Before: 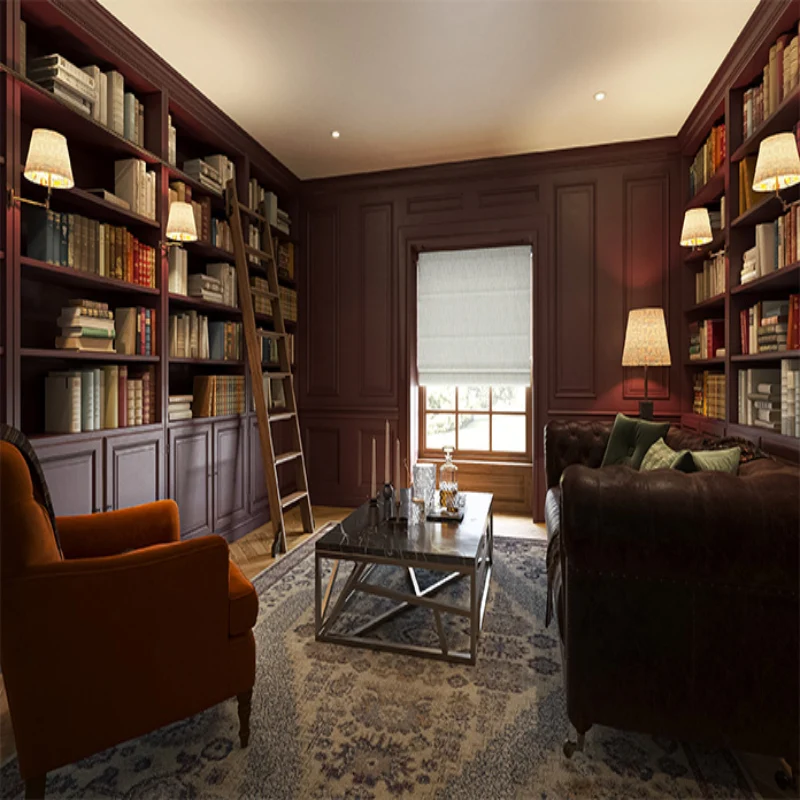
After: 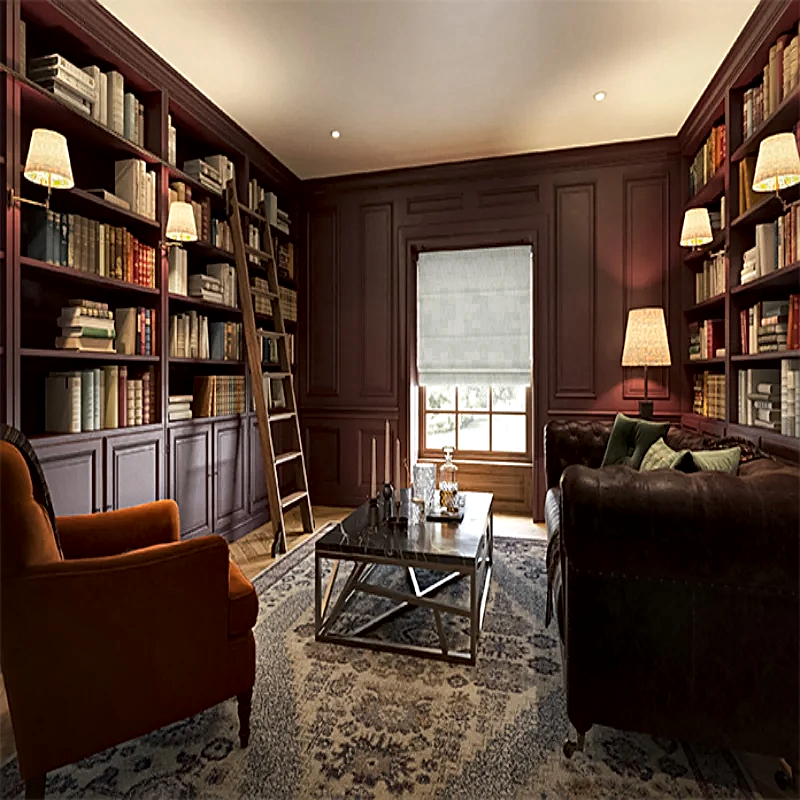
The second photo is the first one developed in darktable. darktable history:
local contrast: mode bilateral grid, contrast 25, coarseness 47, detail 152%, midtone range 0.2
sharpen: amount 0.589
color zones: curves: ch0 [(0.25, 0.5) (0.347, 0.092) (0.75, 0.5)]; ch1 [(0.25, 0.5) (0.33, 0.51) (0.75, 0.5)]
